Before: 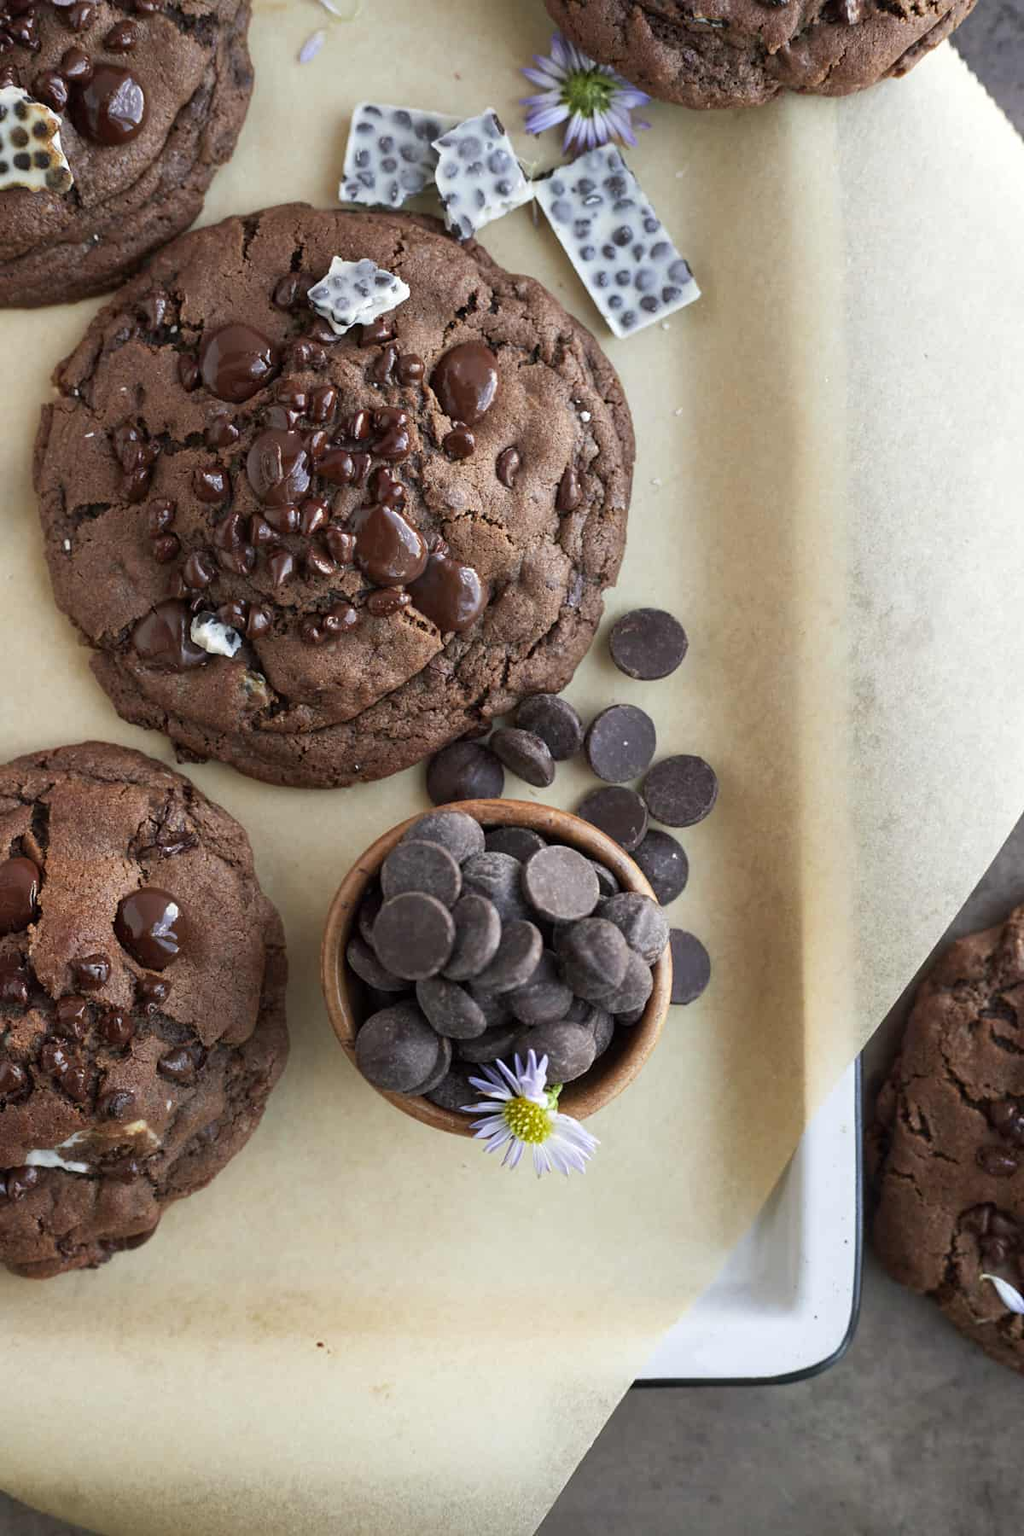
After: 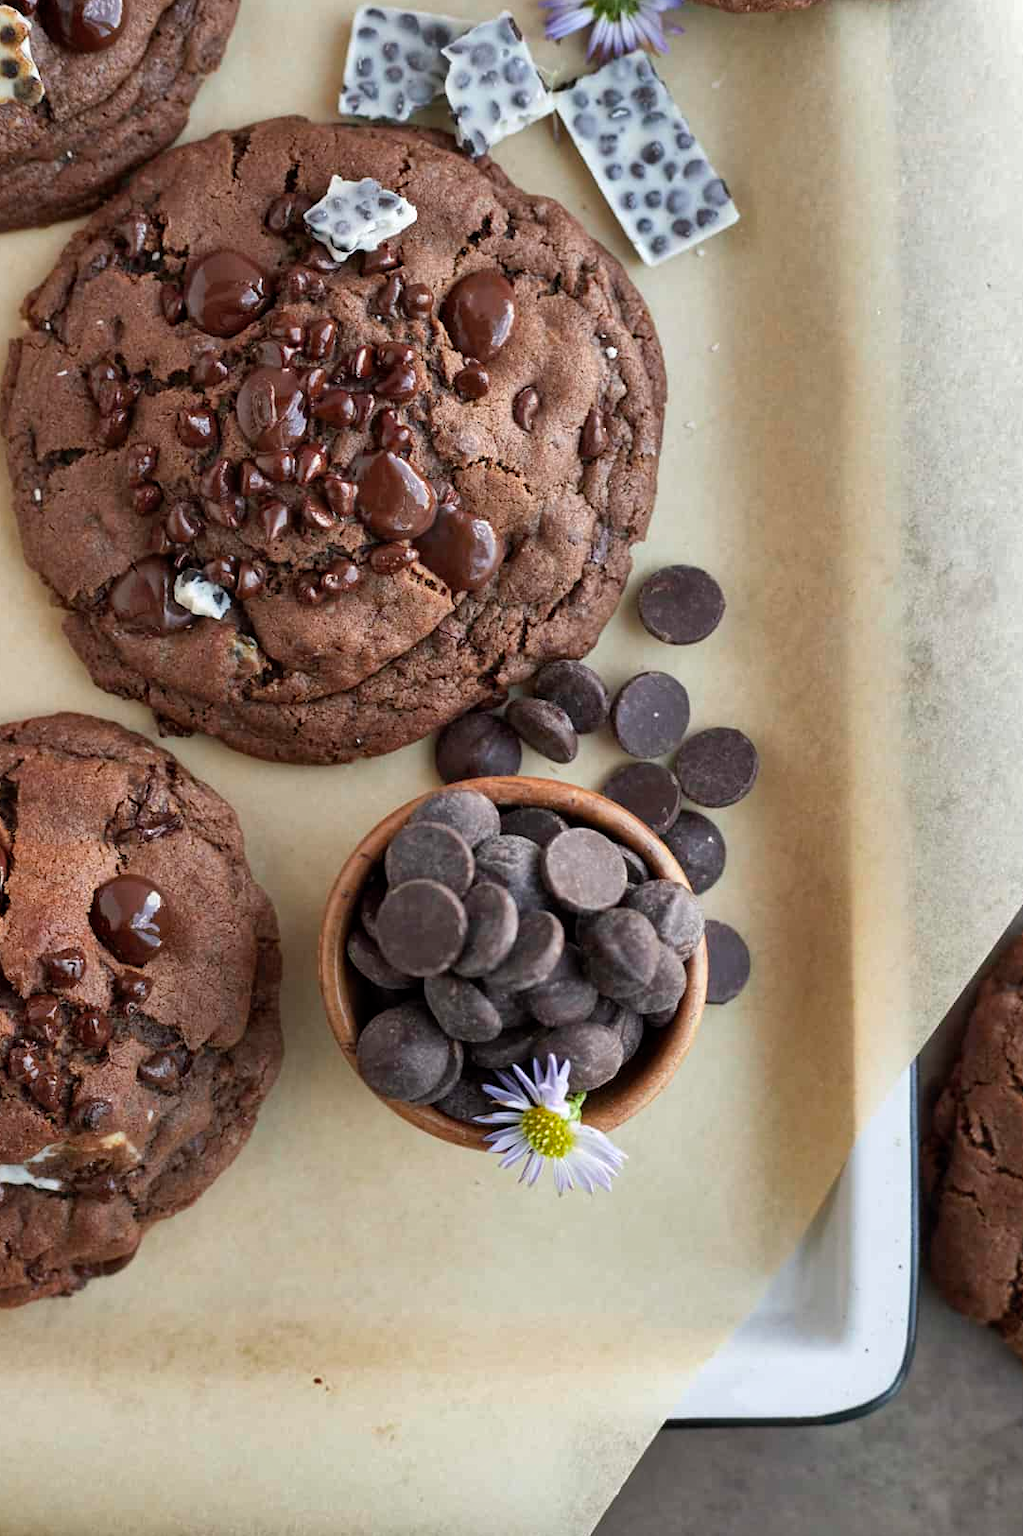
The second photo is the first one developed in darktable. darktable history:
crop: left 3.305%, top 6.436%, right 6.389%, bottom 3.258%
shadows and highlights: low approximation 0.01, soften with gaussian
